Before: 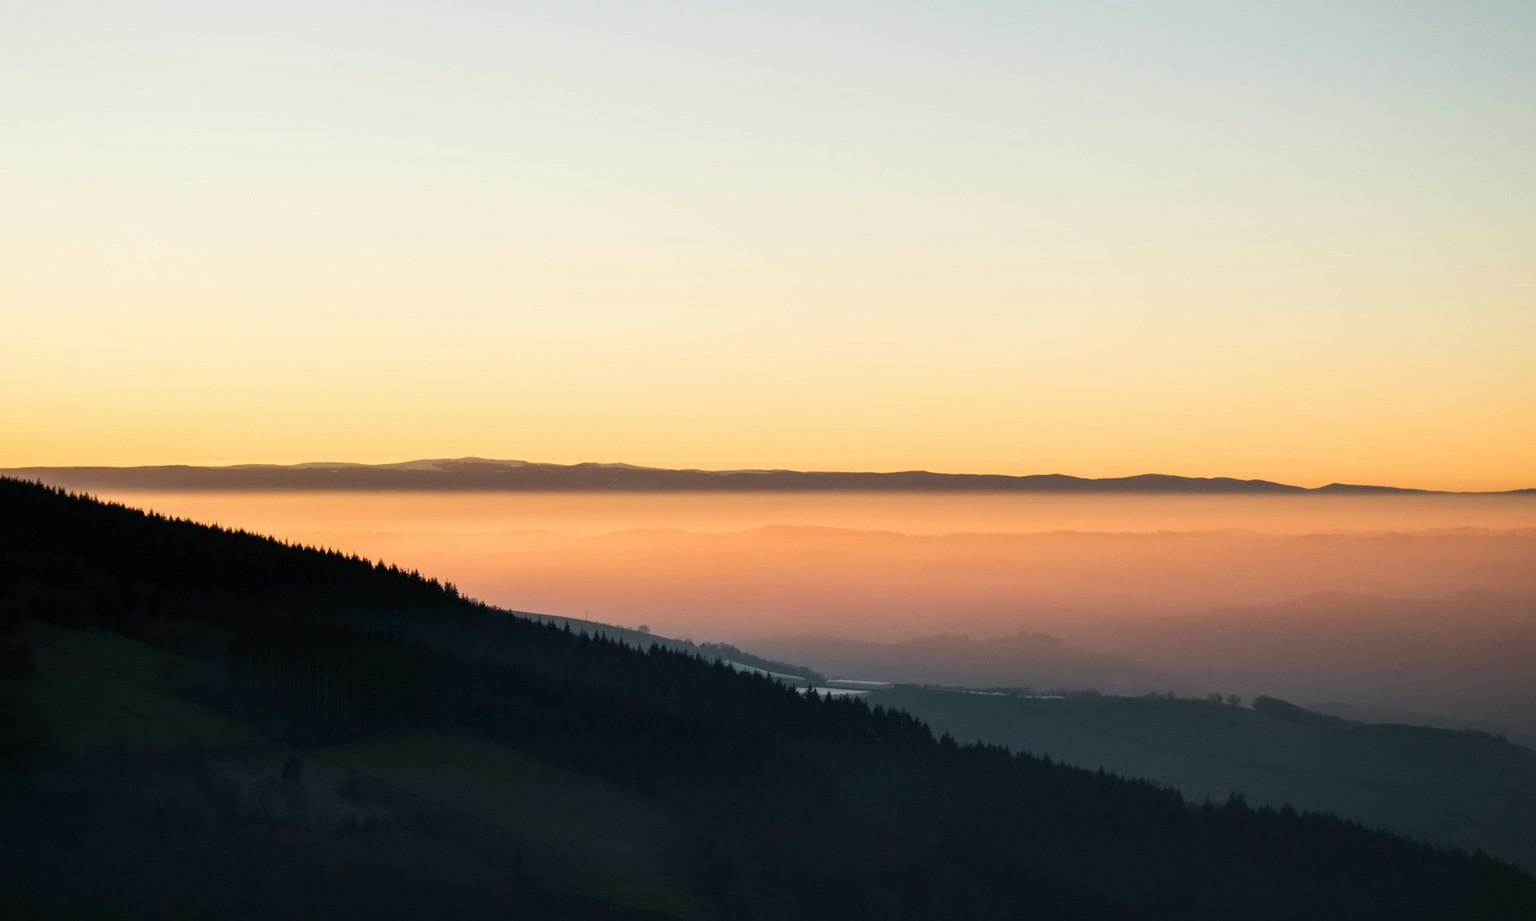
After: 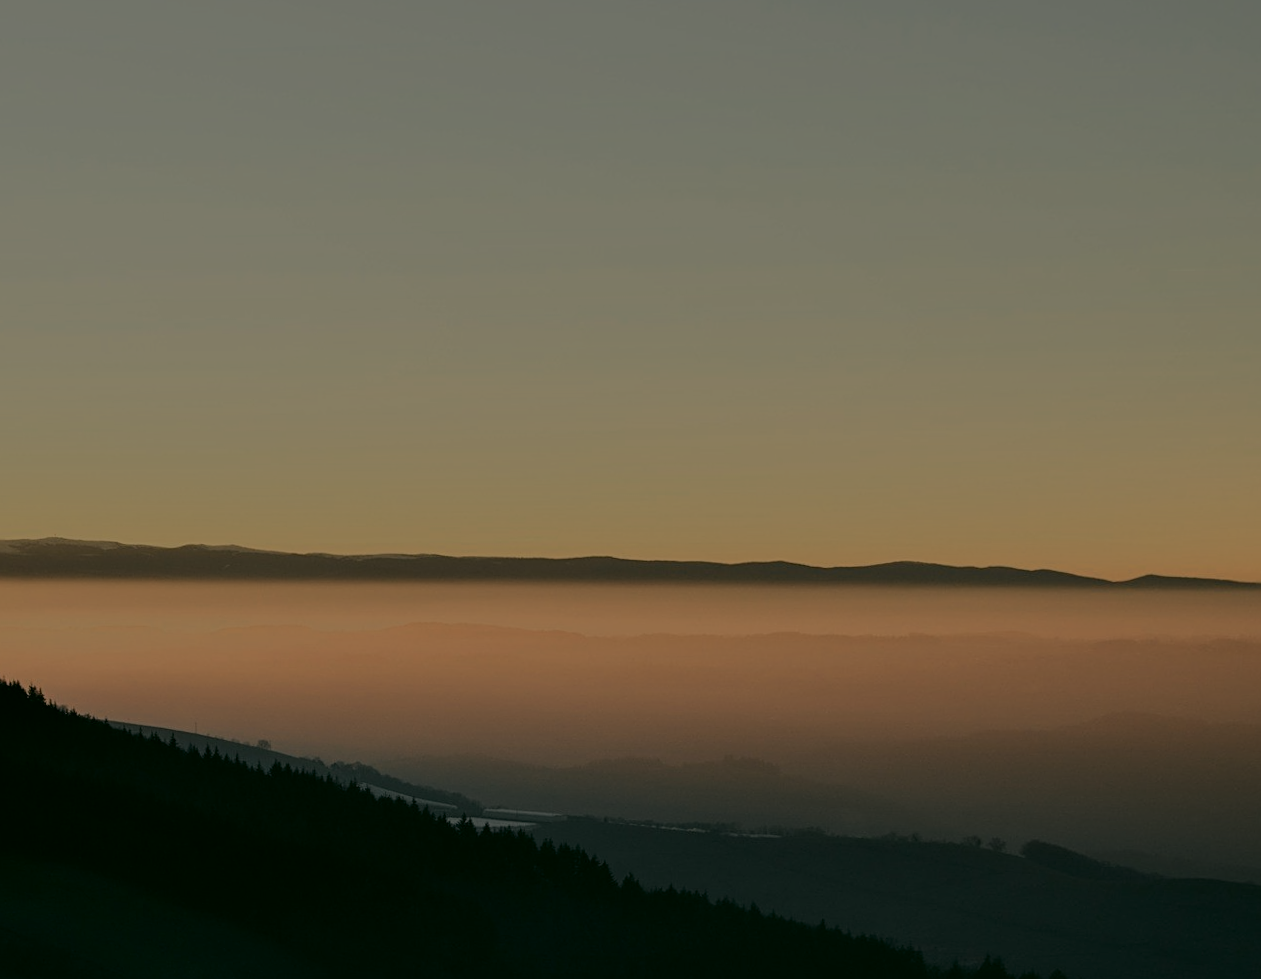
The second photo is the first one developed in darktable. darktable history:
color correction: highlights a* 4.02, highlights b* 4.98, shadows a* -7.55, shadows b* 4.98
color balance rgb: perceptual brilliance grading › global brilliance -48.39%
rotate and perspective: rotation 0.062°, lens shift (vertical) 0.115, lens shift (horizontal) -0.133, crop left 0.047, crop right 0.94, crop top 0.061, crop bottom 0.94
color zones: curves: ch0 [(0.018, 0.548) (0.197, 0.654) (0.425, 0.447) (0.605, 0.658) (0.732, 0.579)]; ch1 [(0.105, 0.531) (0.224, 0.531) (0.386, 0.39) (0.618, 0.456) (0.732, 0.456) (0.956, 0.421)]; ch2 [(0.039, 0.583) (0.215, 0.465) (0.399, 0.544) (0.465, 0.548) (0.614, 0.447) (0.724, 0.43) (0.882, 0.623) (0.956, 0.632)]
sharpen: on, module defaults
crop and rotate: left 24.034%, top 2.838%, right 6.406%, bottom 6.299%
